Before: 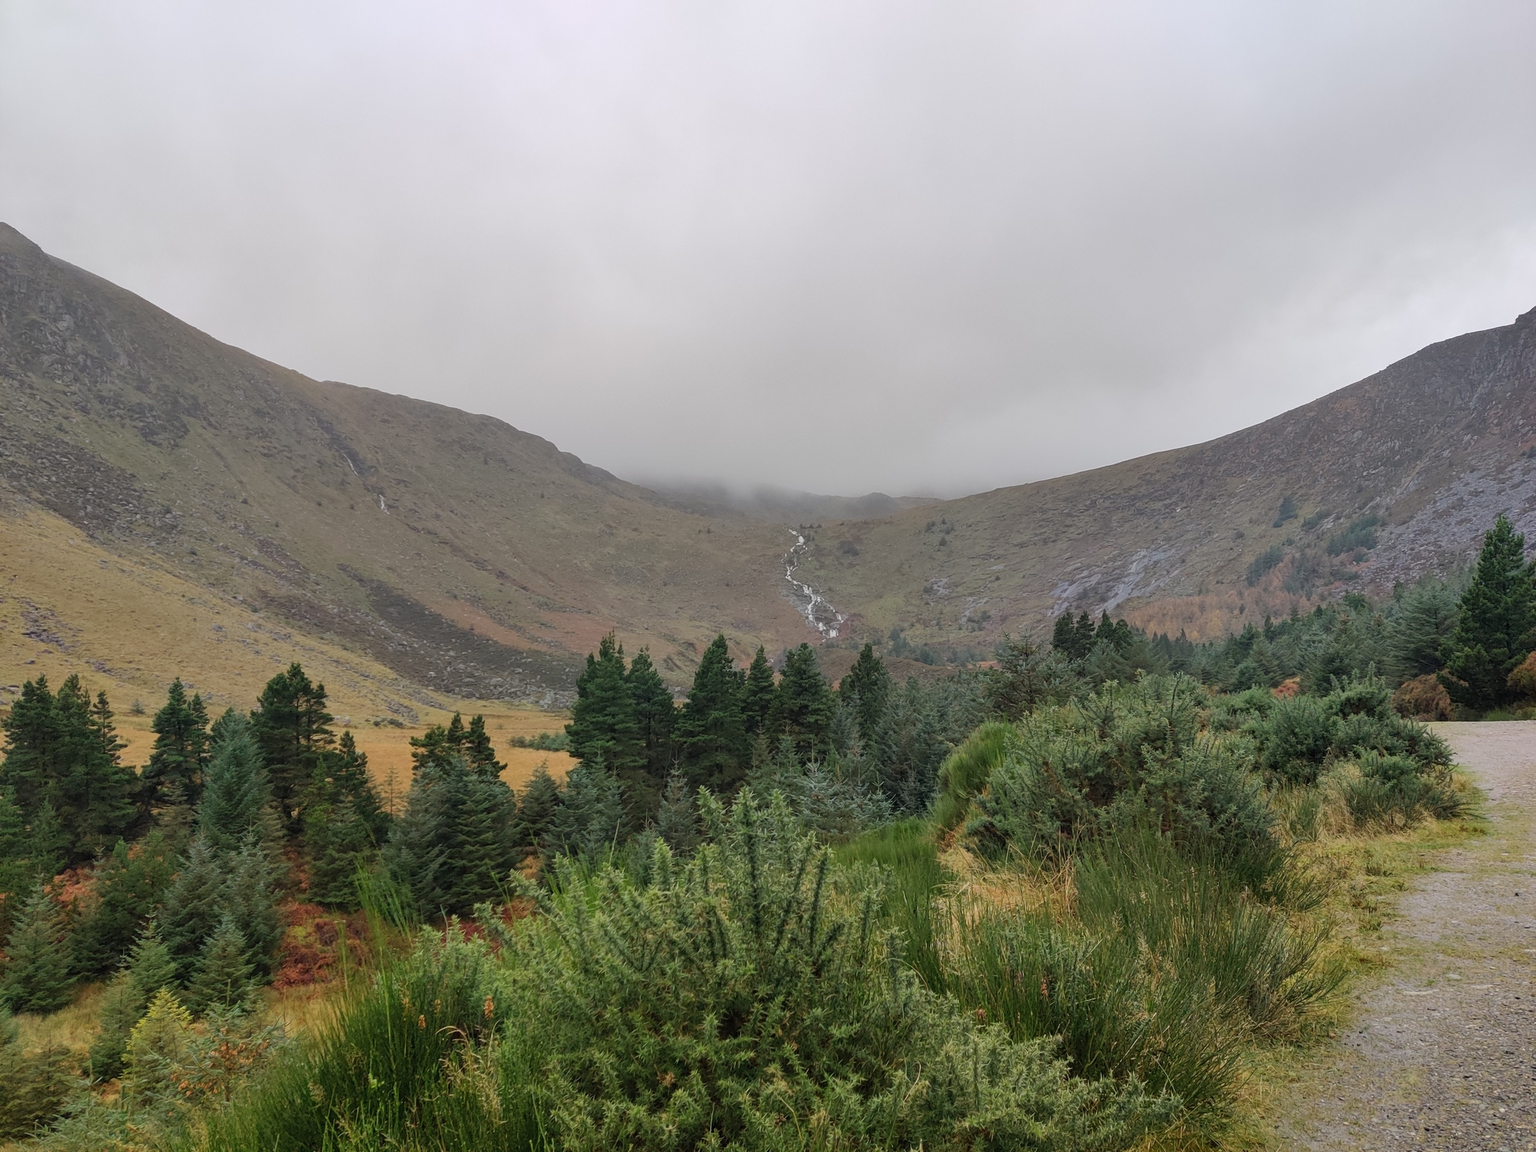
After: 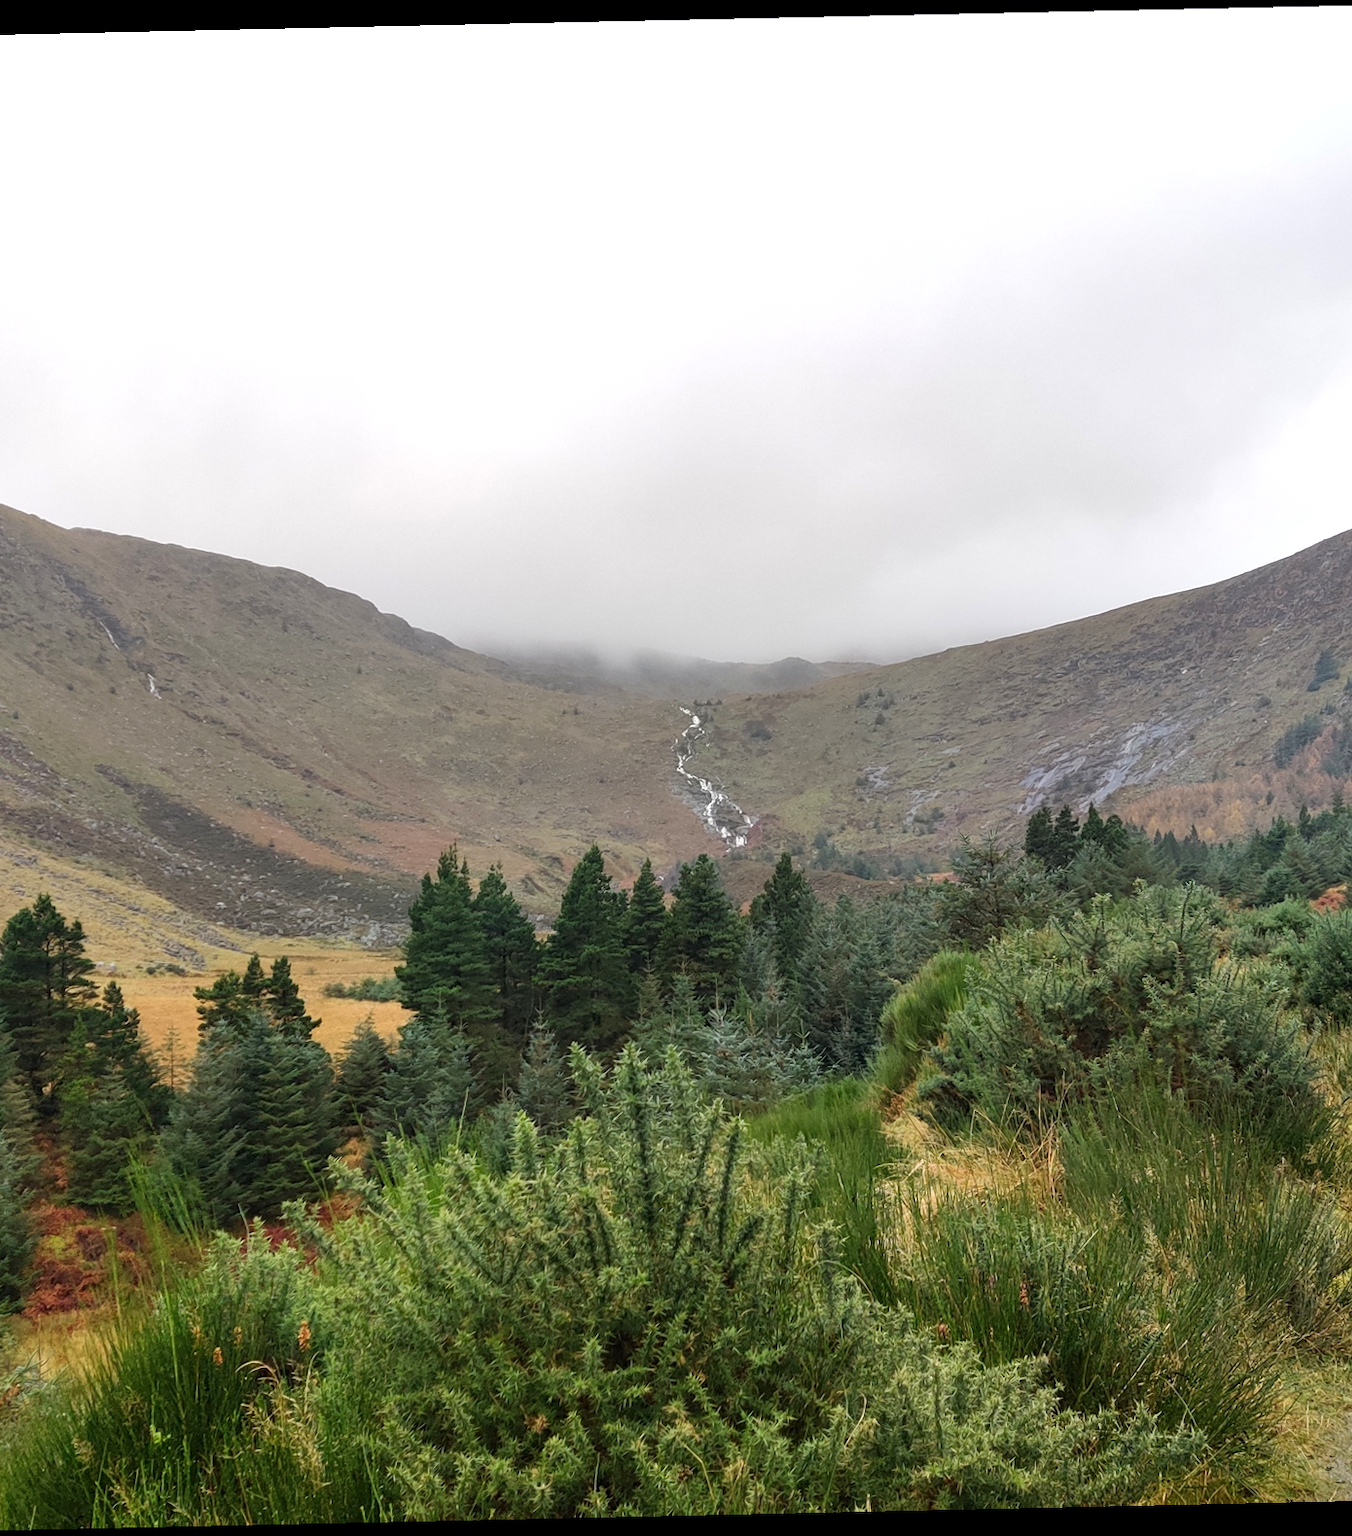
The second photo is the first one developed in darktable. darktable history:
rotate and perspective: rotation -1.24°, automatic cropping off
exposure: black level correction 0, exposure 0.7 EV, compensate highlight preservation false
contrast brightness saturation: brightness -0.09
crop and rotate: left 17.732%, right 15.423%
base curve: curves: ch0 [(0, 0) (0.989, 0.992)], preserve colors none
